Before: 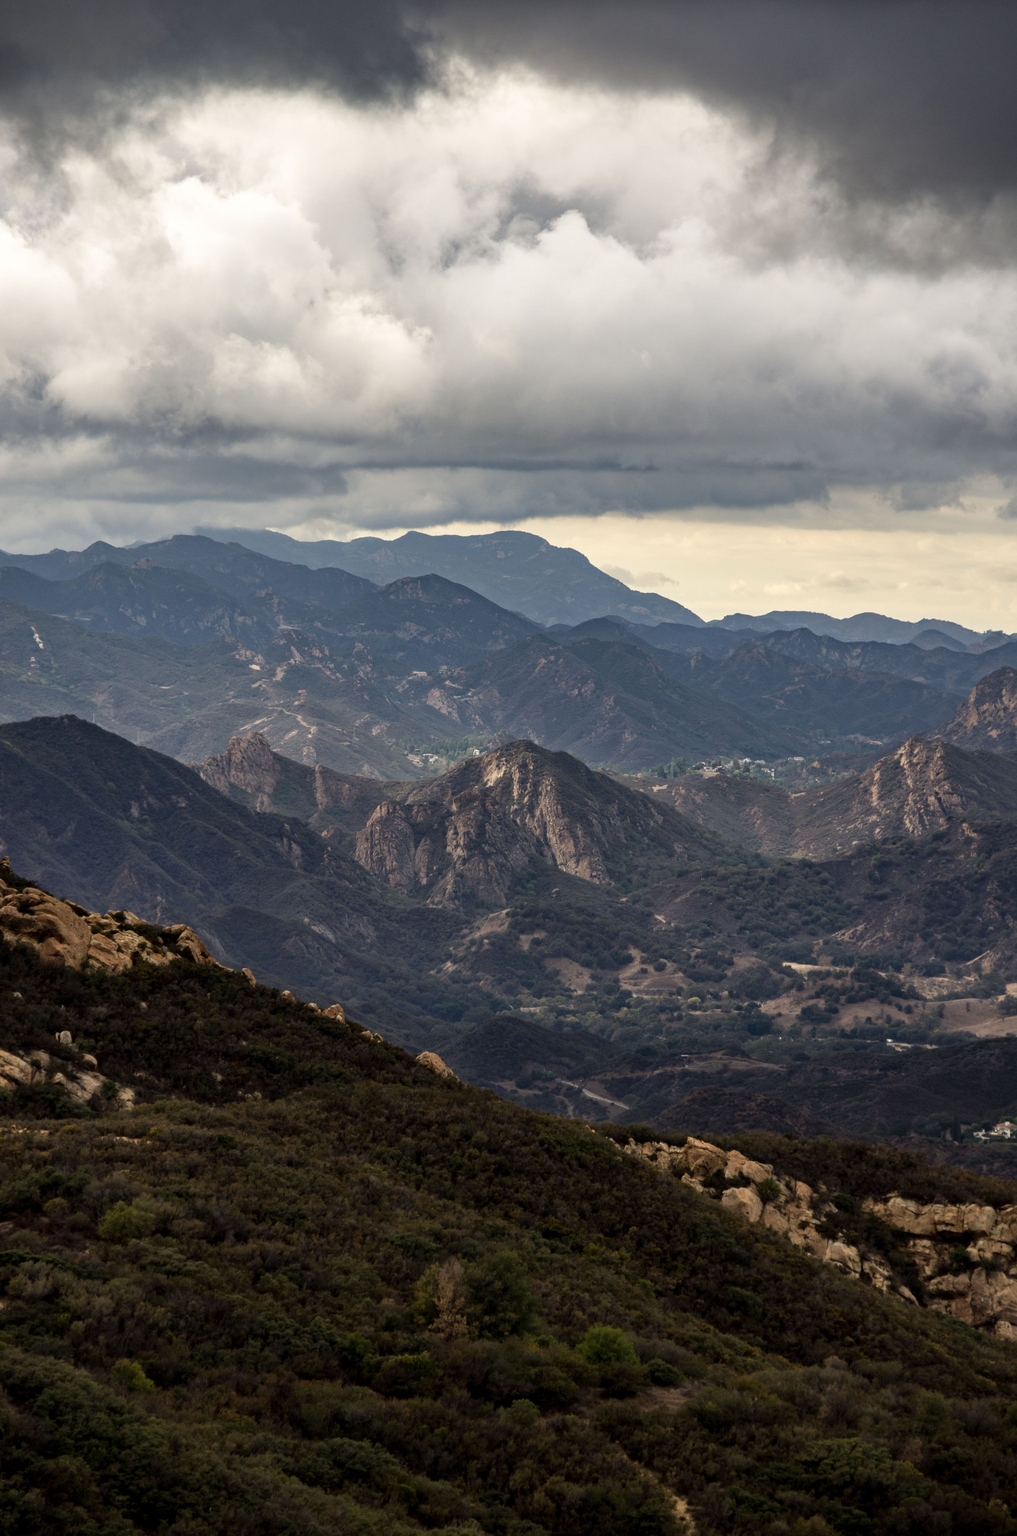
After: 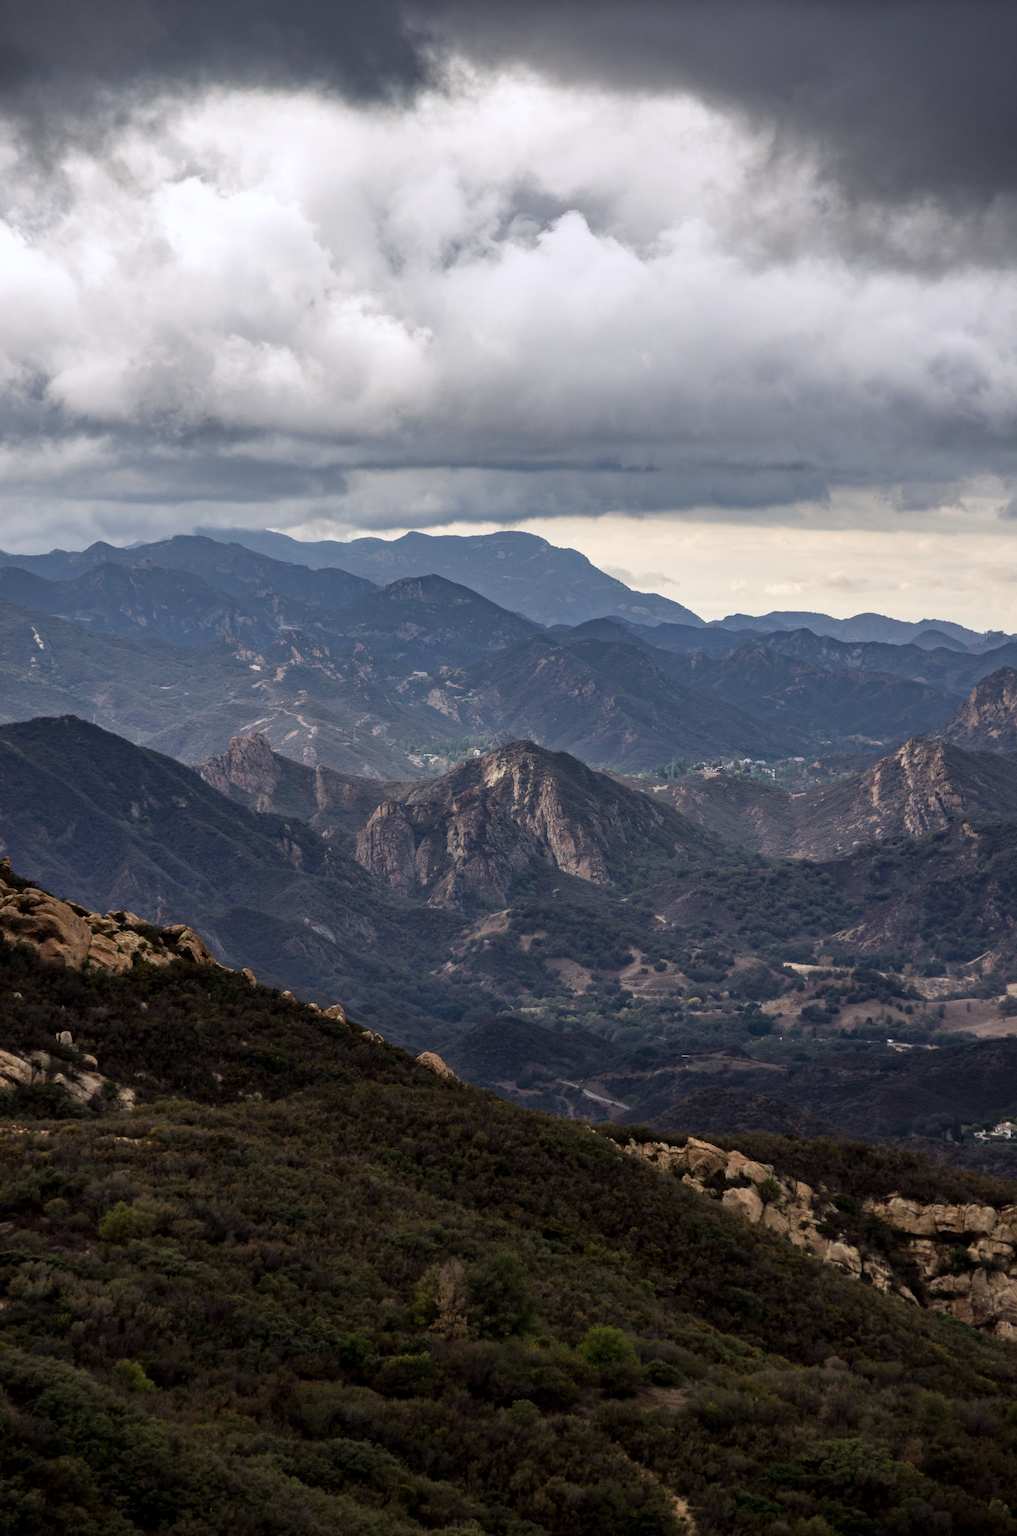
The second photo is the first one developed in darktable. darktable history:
color calibration: gray › normalize channels true, illuminant as shot in camera, x 0.358, y 0.373, temperature 4628.91 K, gamut compression 0.021
